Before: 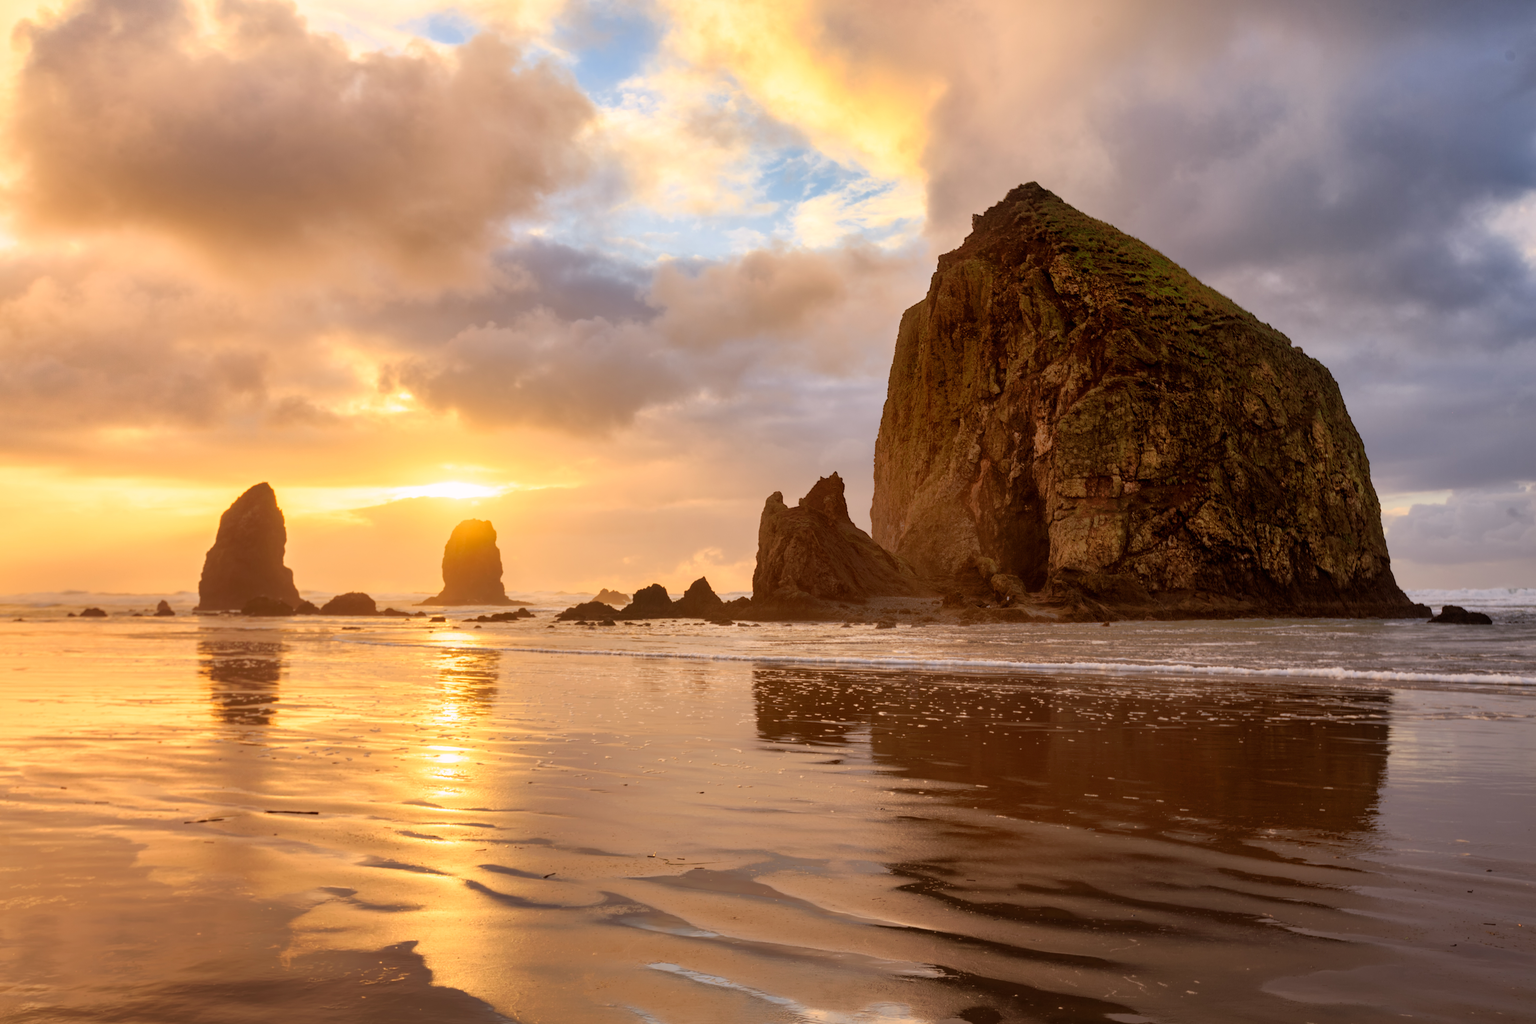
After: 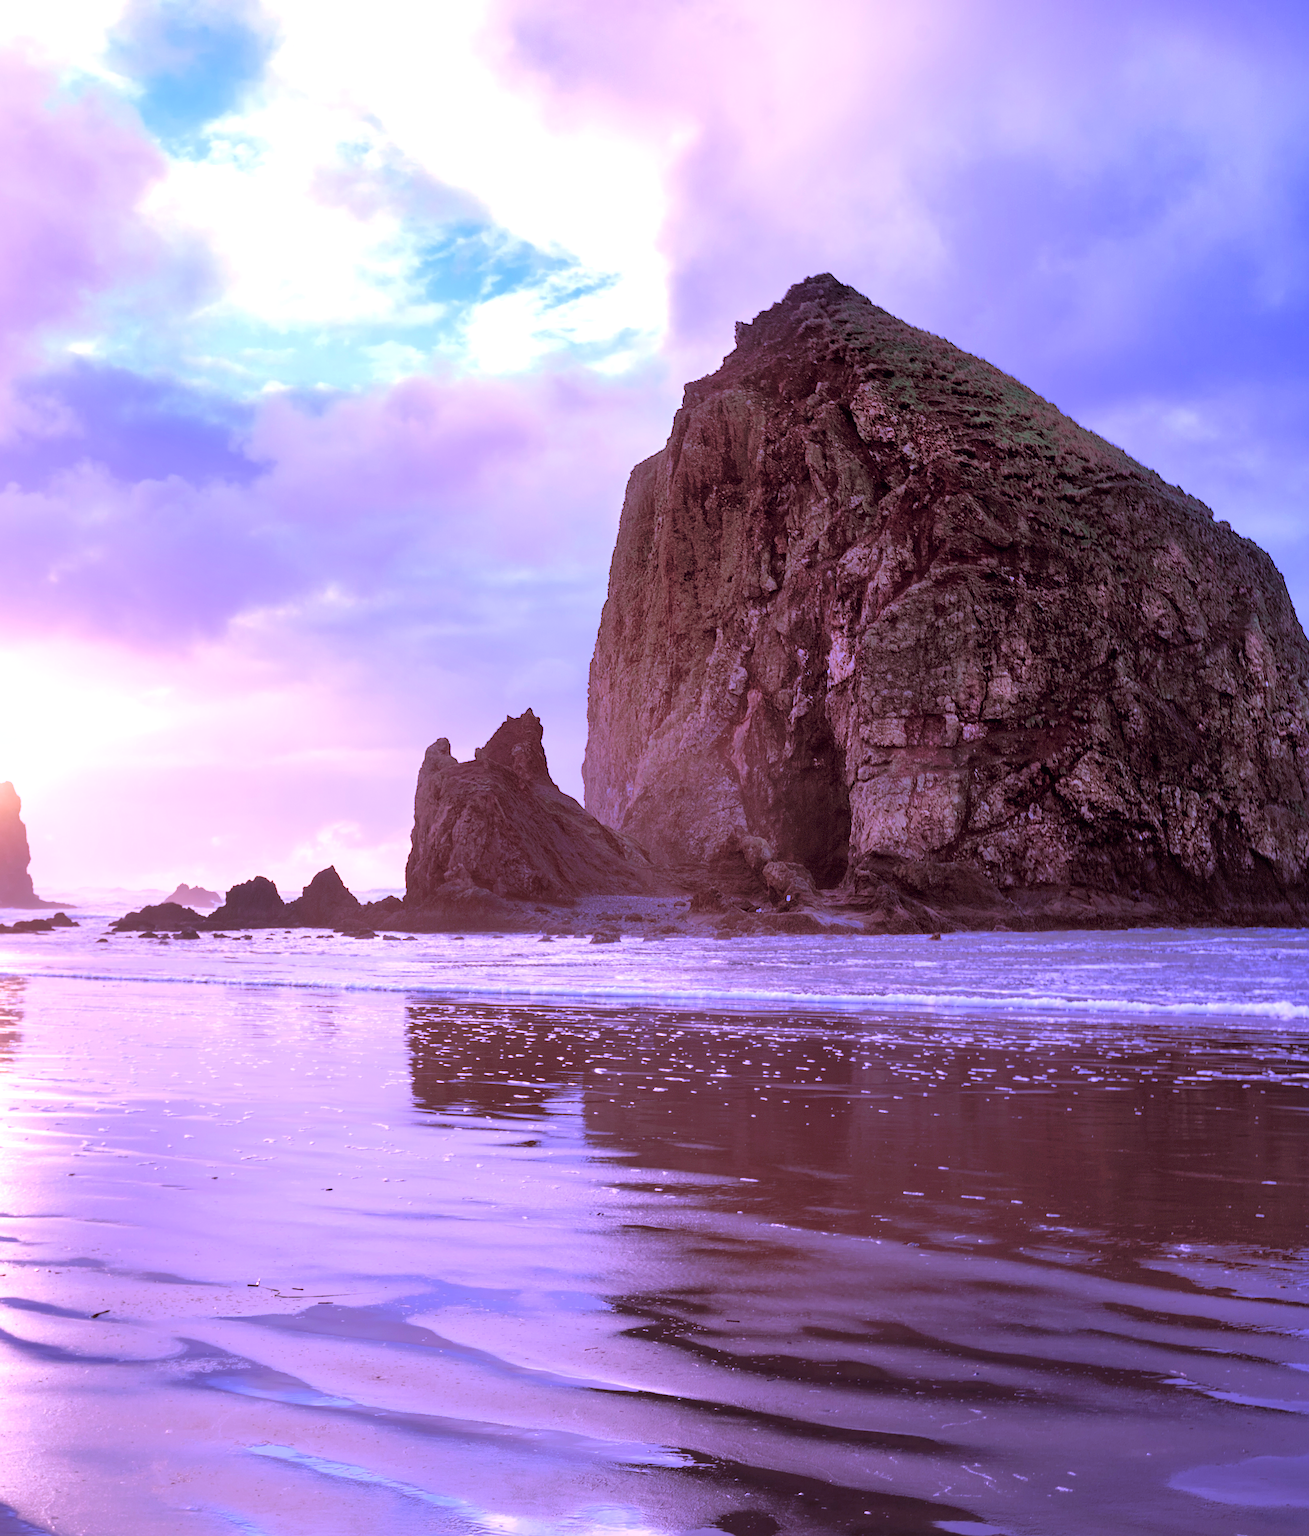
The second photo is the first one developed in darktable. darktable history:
color calibration: output R [1.107, -0.012, -0.003, 0], output B [0, 0, 1.308, 0], illuminant as shot in camera, x 0.482, y 0.431, temperature 2409.46 K
sharpen: on, module defaults
crop: left 31.433%, top 0.002%, right 11.716%
exposure: exposure 0.743 EV, compensate highlight preservation false
